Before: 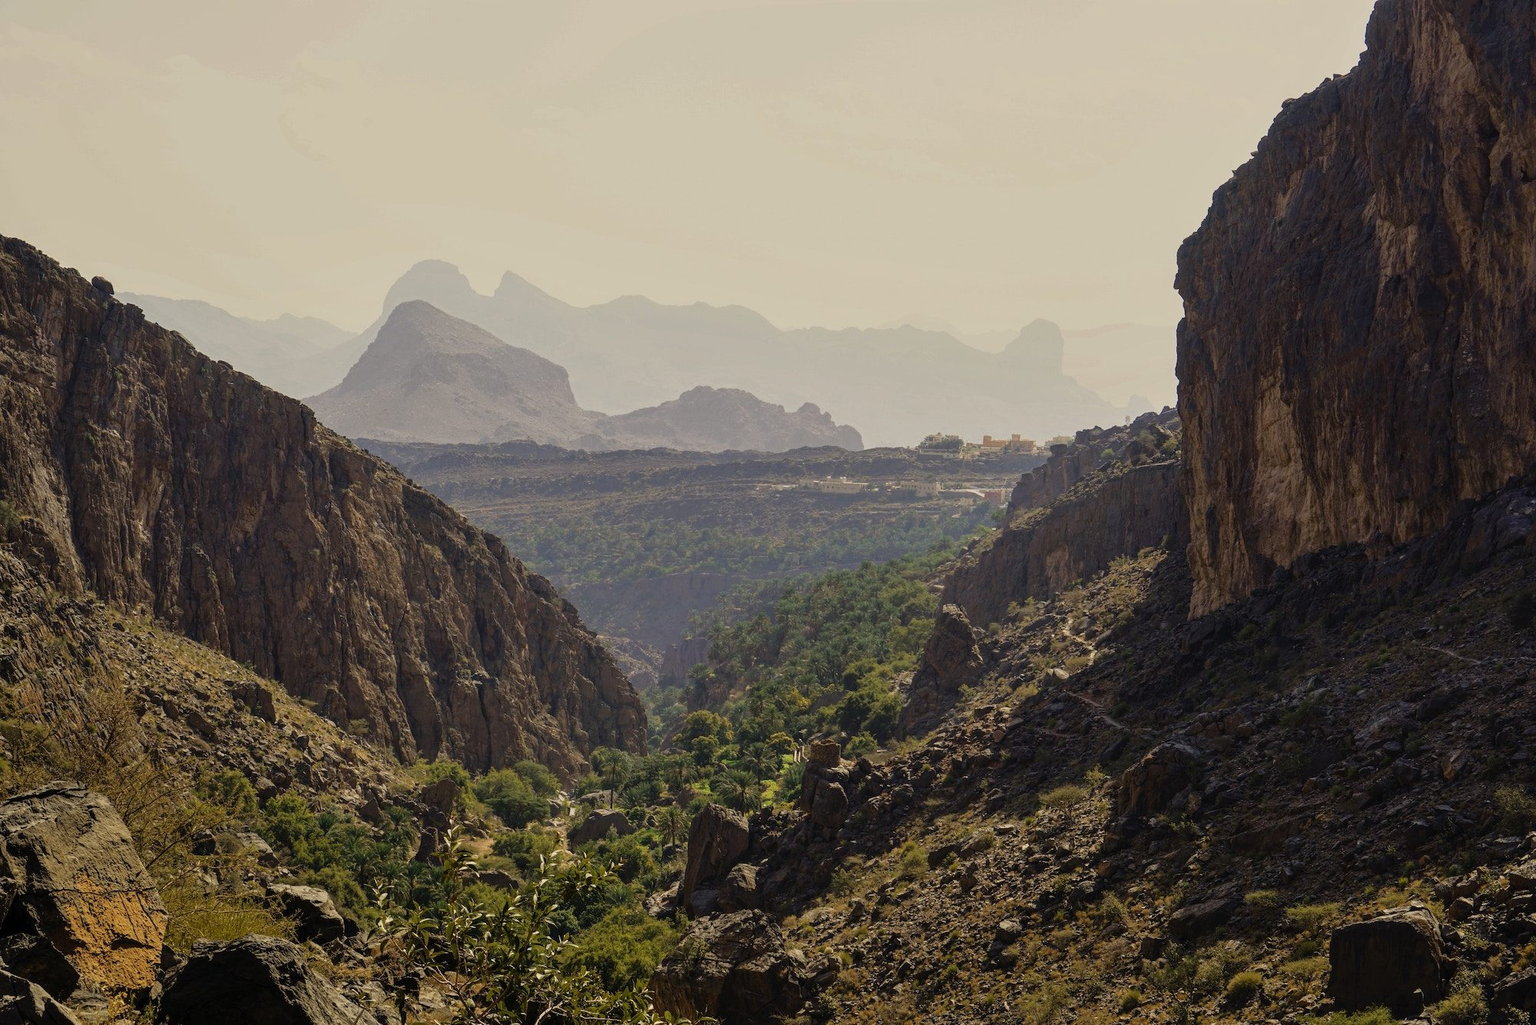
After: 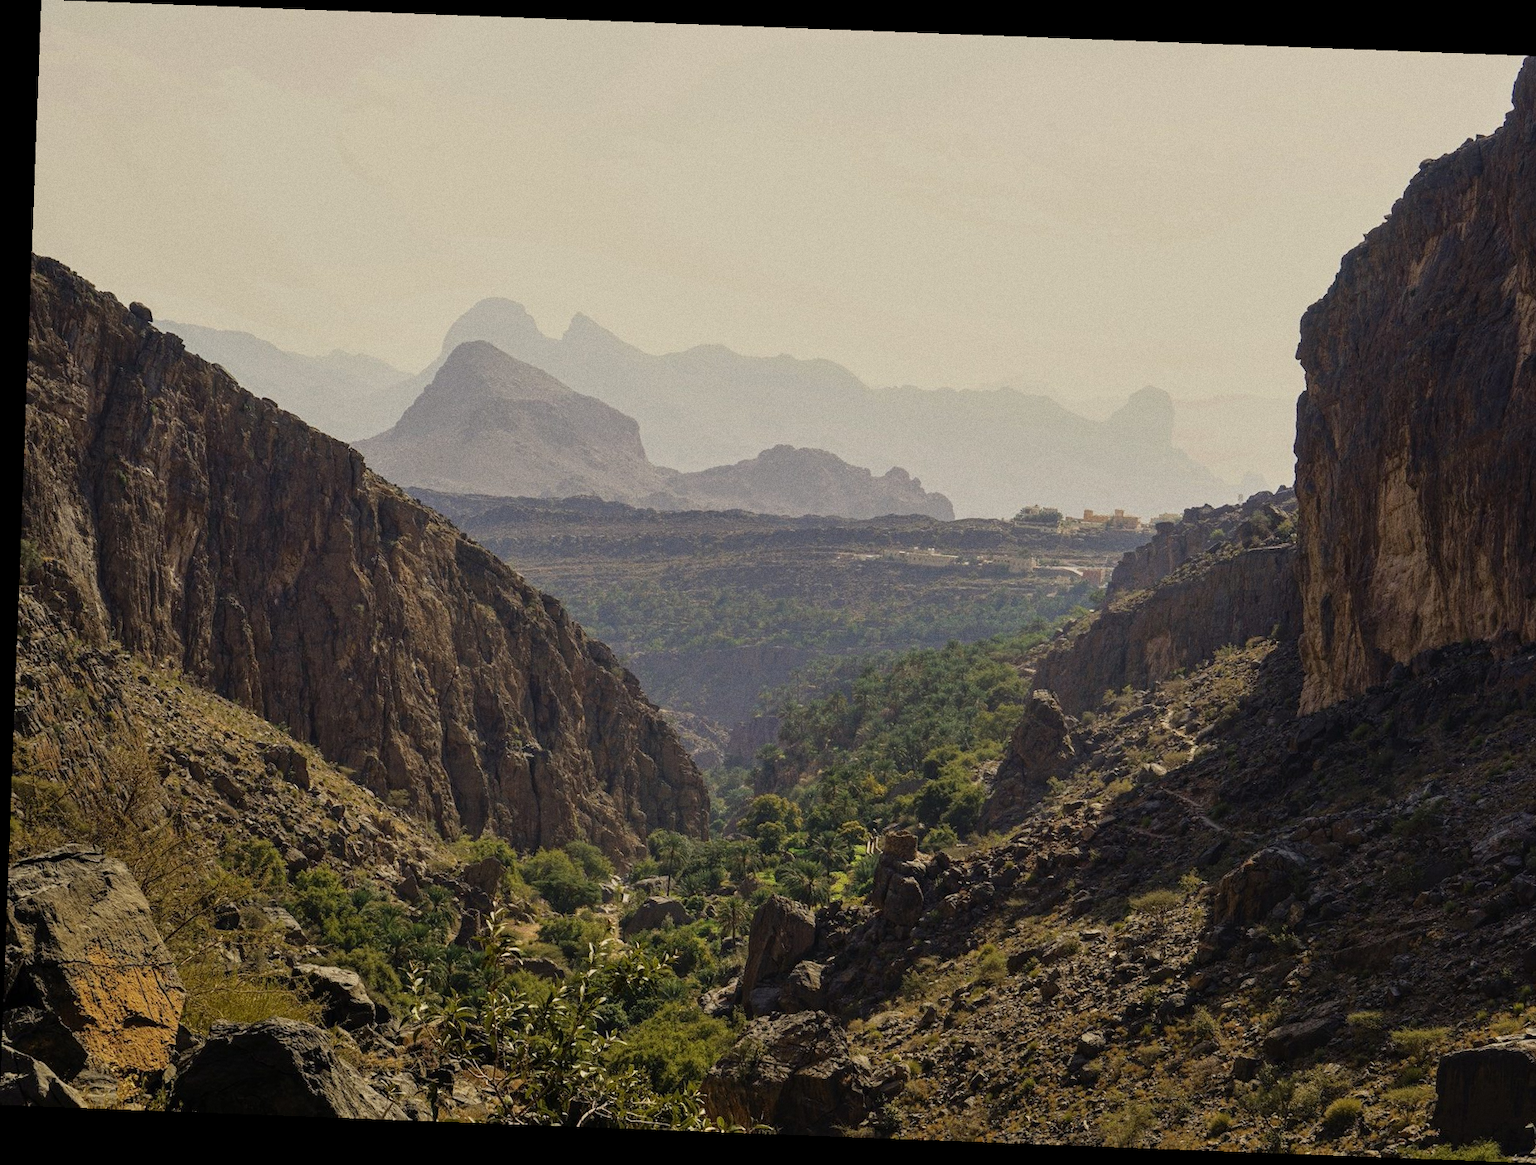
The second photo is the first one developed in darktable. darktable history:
exposure: exposure -0.021 EV, compensate highlight preservation false
grain: coarseness 3.21 ISO
crop: right 9.509%, bottom 0.031%
rotate and perspective: rotation 2.17°, automatic cropping off
